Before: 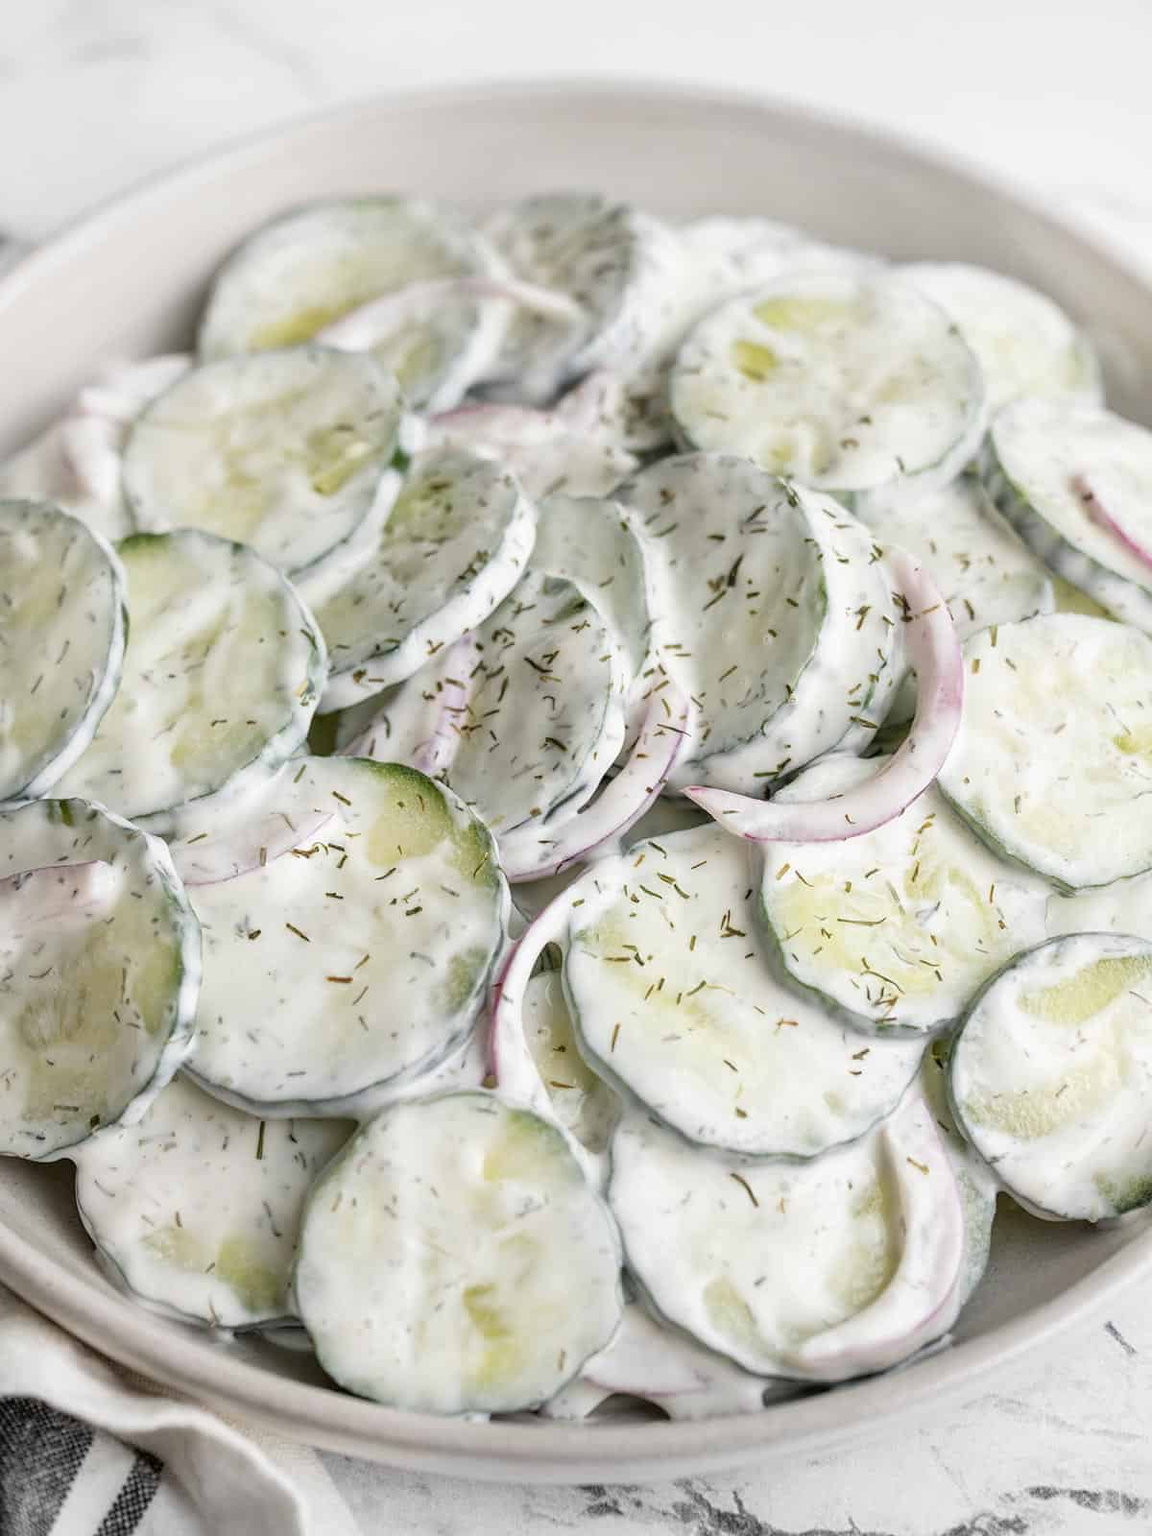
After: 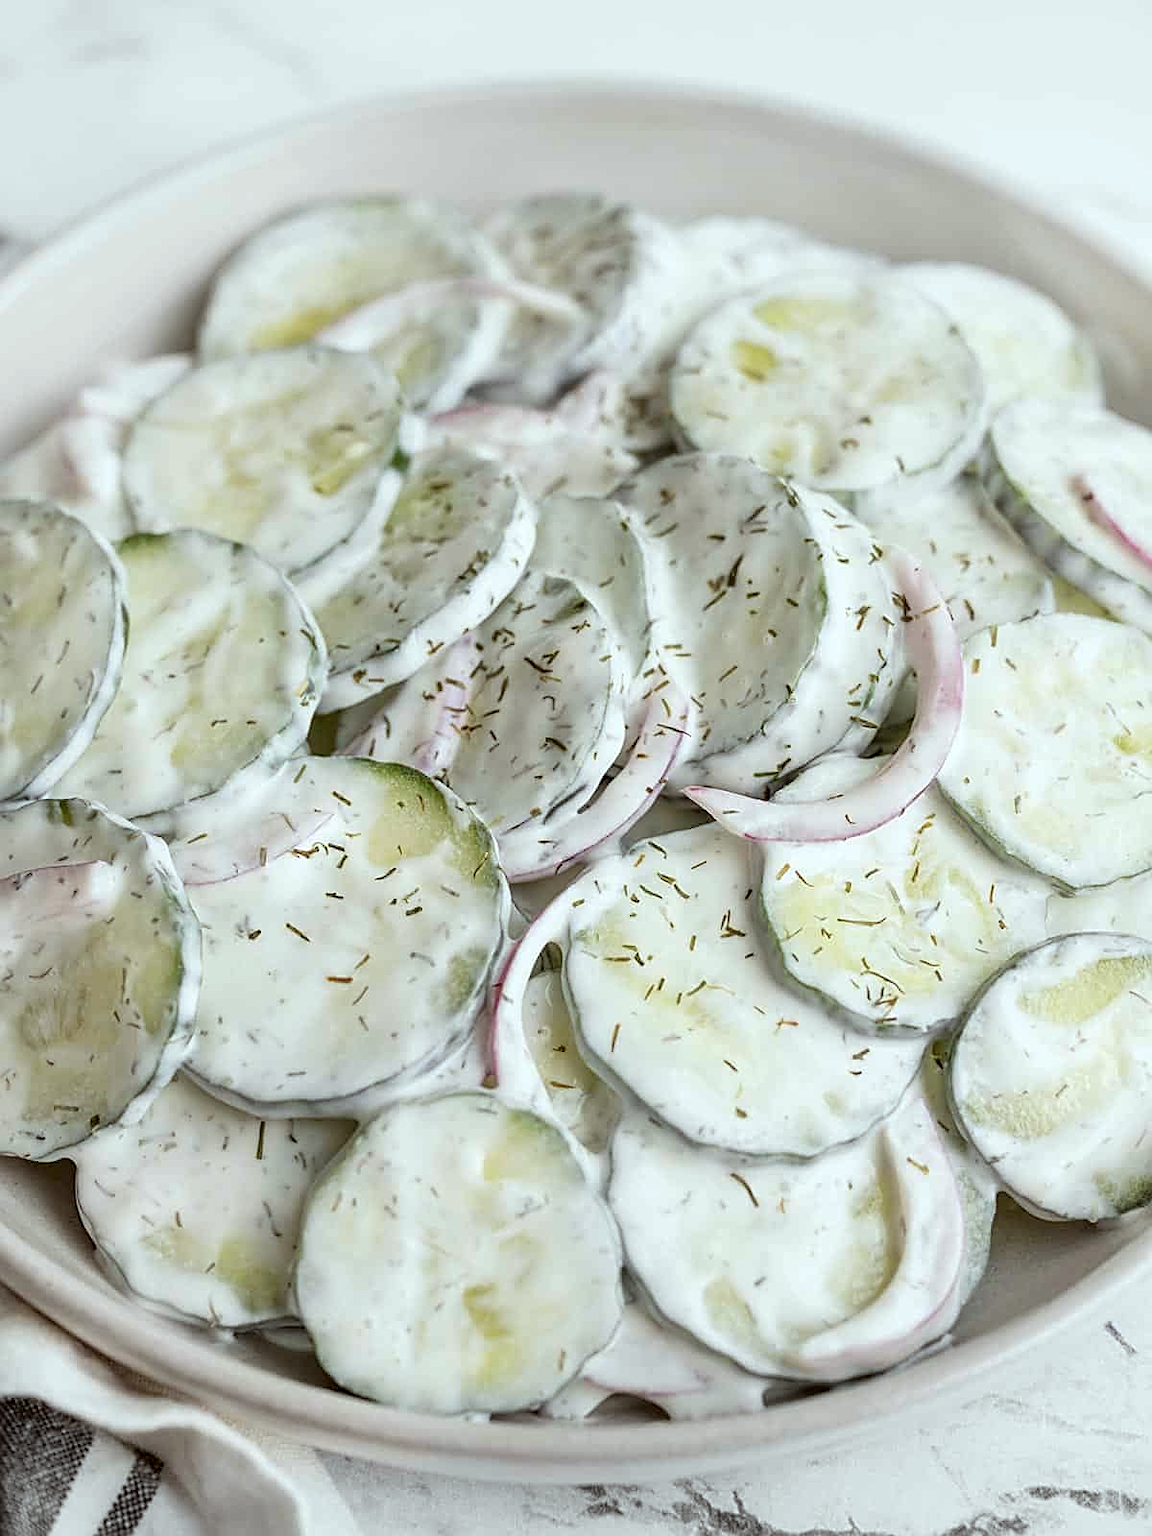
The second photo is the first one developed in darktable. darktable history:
color correction: highlights a* -5, highlights b* -3.11, shadows a* 3.76, shadows b* 4.19
sharpen: on, module defaults
